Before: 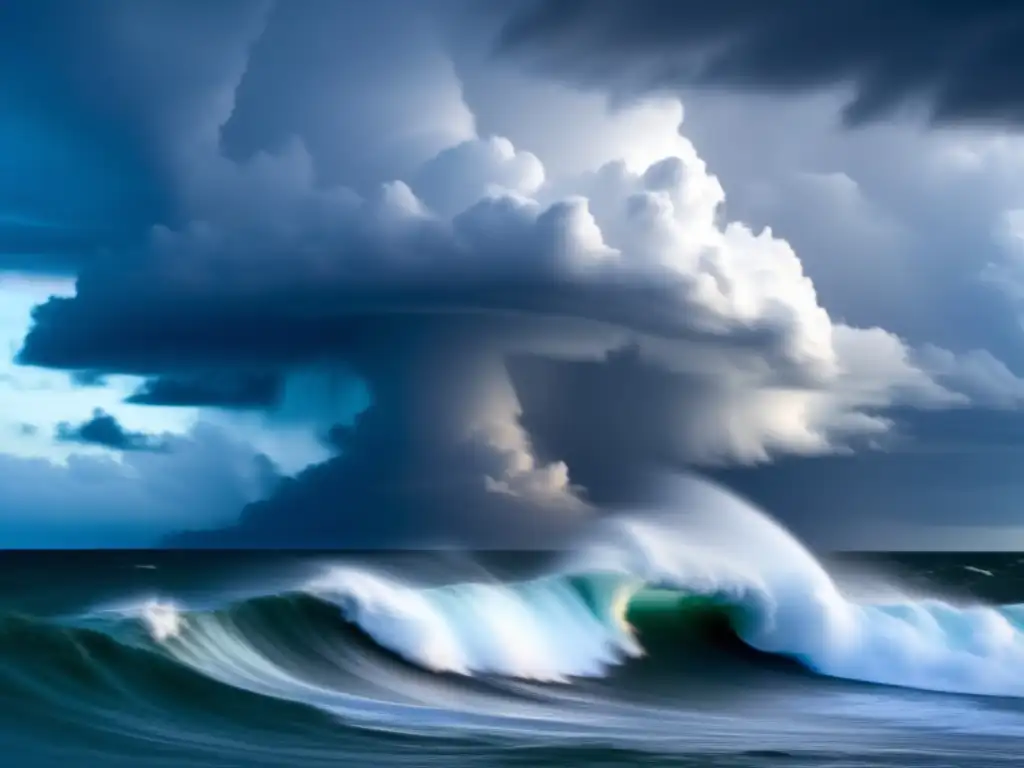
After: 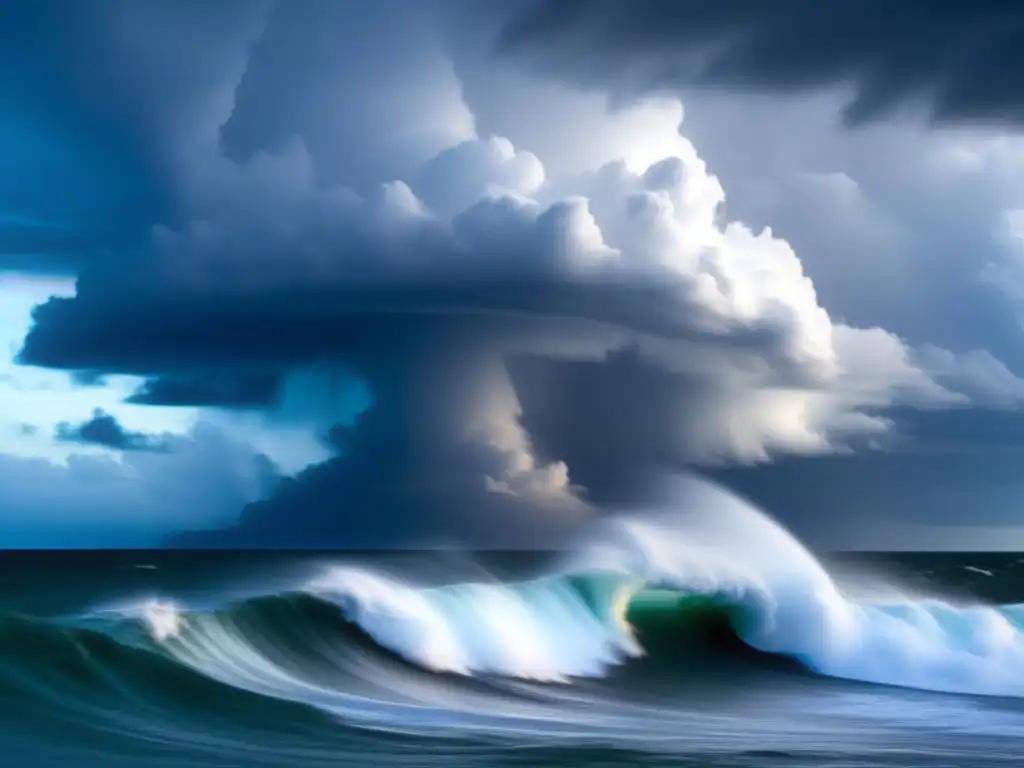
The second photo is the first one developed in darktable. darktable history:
contrast equalizer: y [[0.5, 0.486, 0.447, 0.446, 0.489, 0.5], [0.5 ×6], [0.5 ×6], [0 ×6], [0 ×6]]
local contrast: highlights 104%, shadows 97%, detail 119%, midtone range 0.2
